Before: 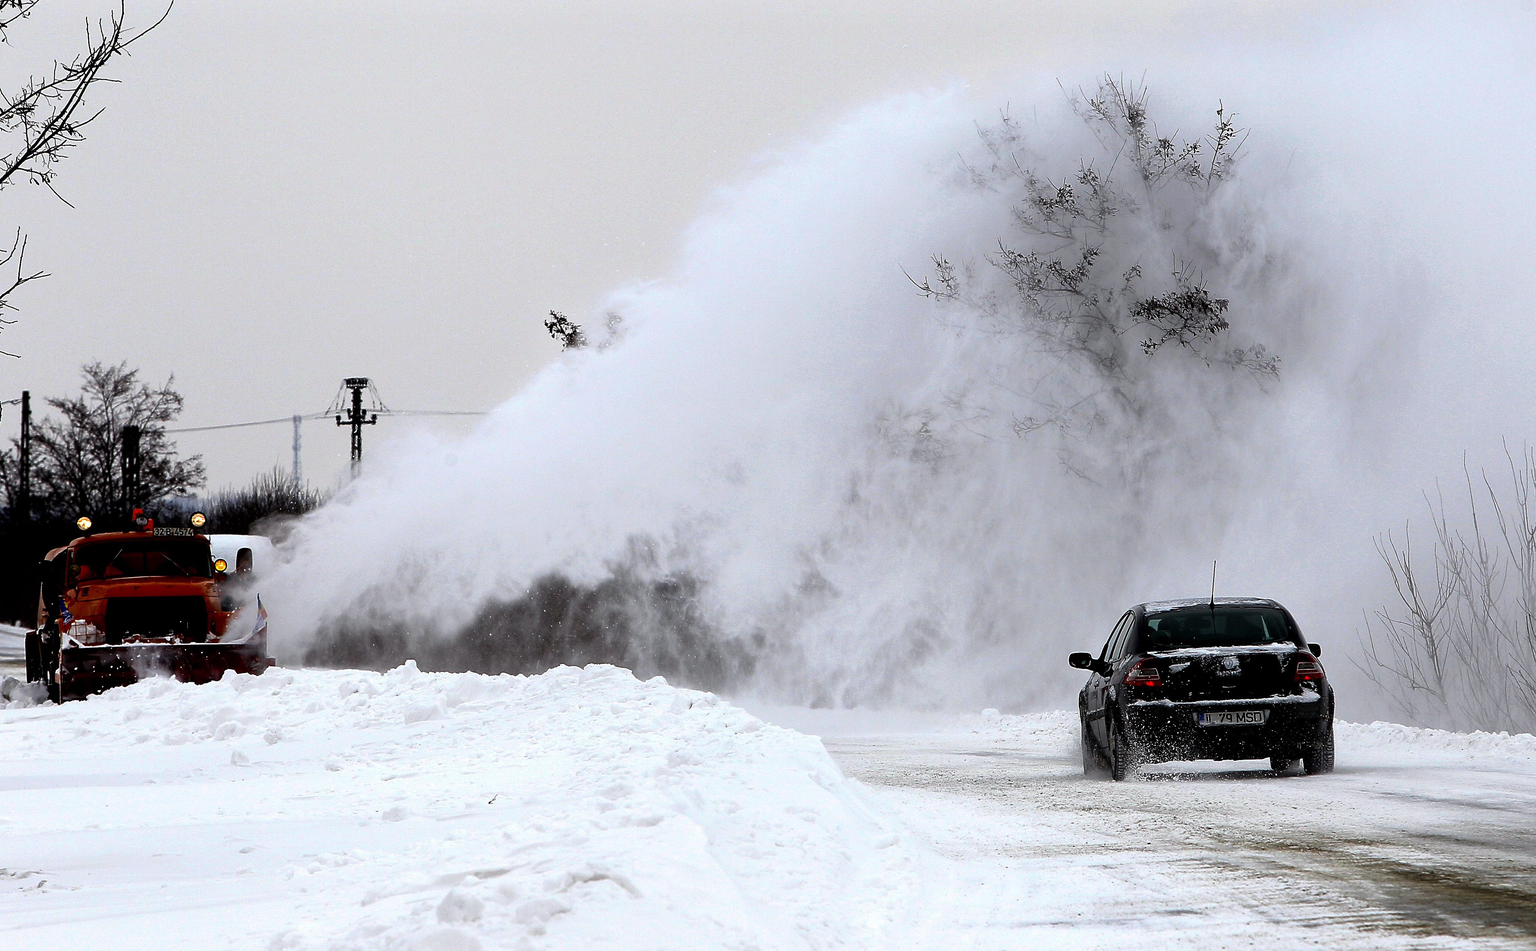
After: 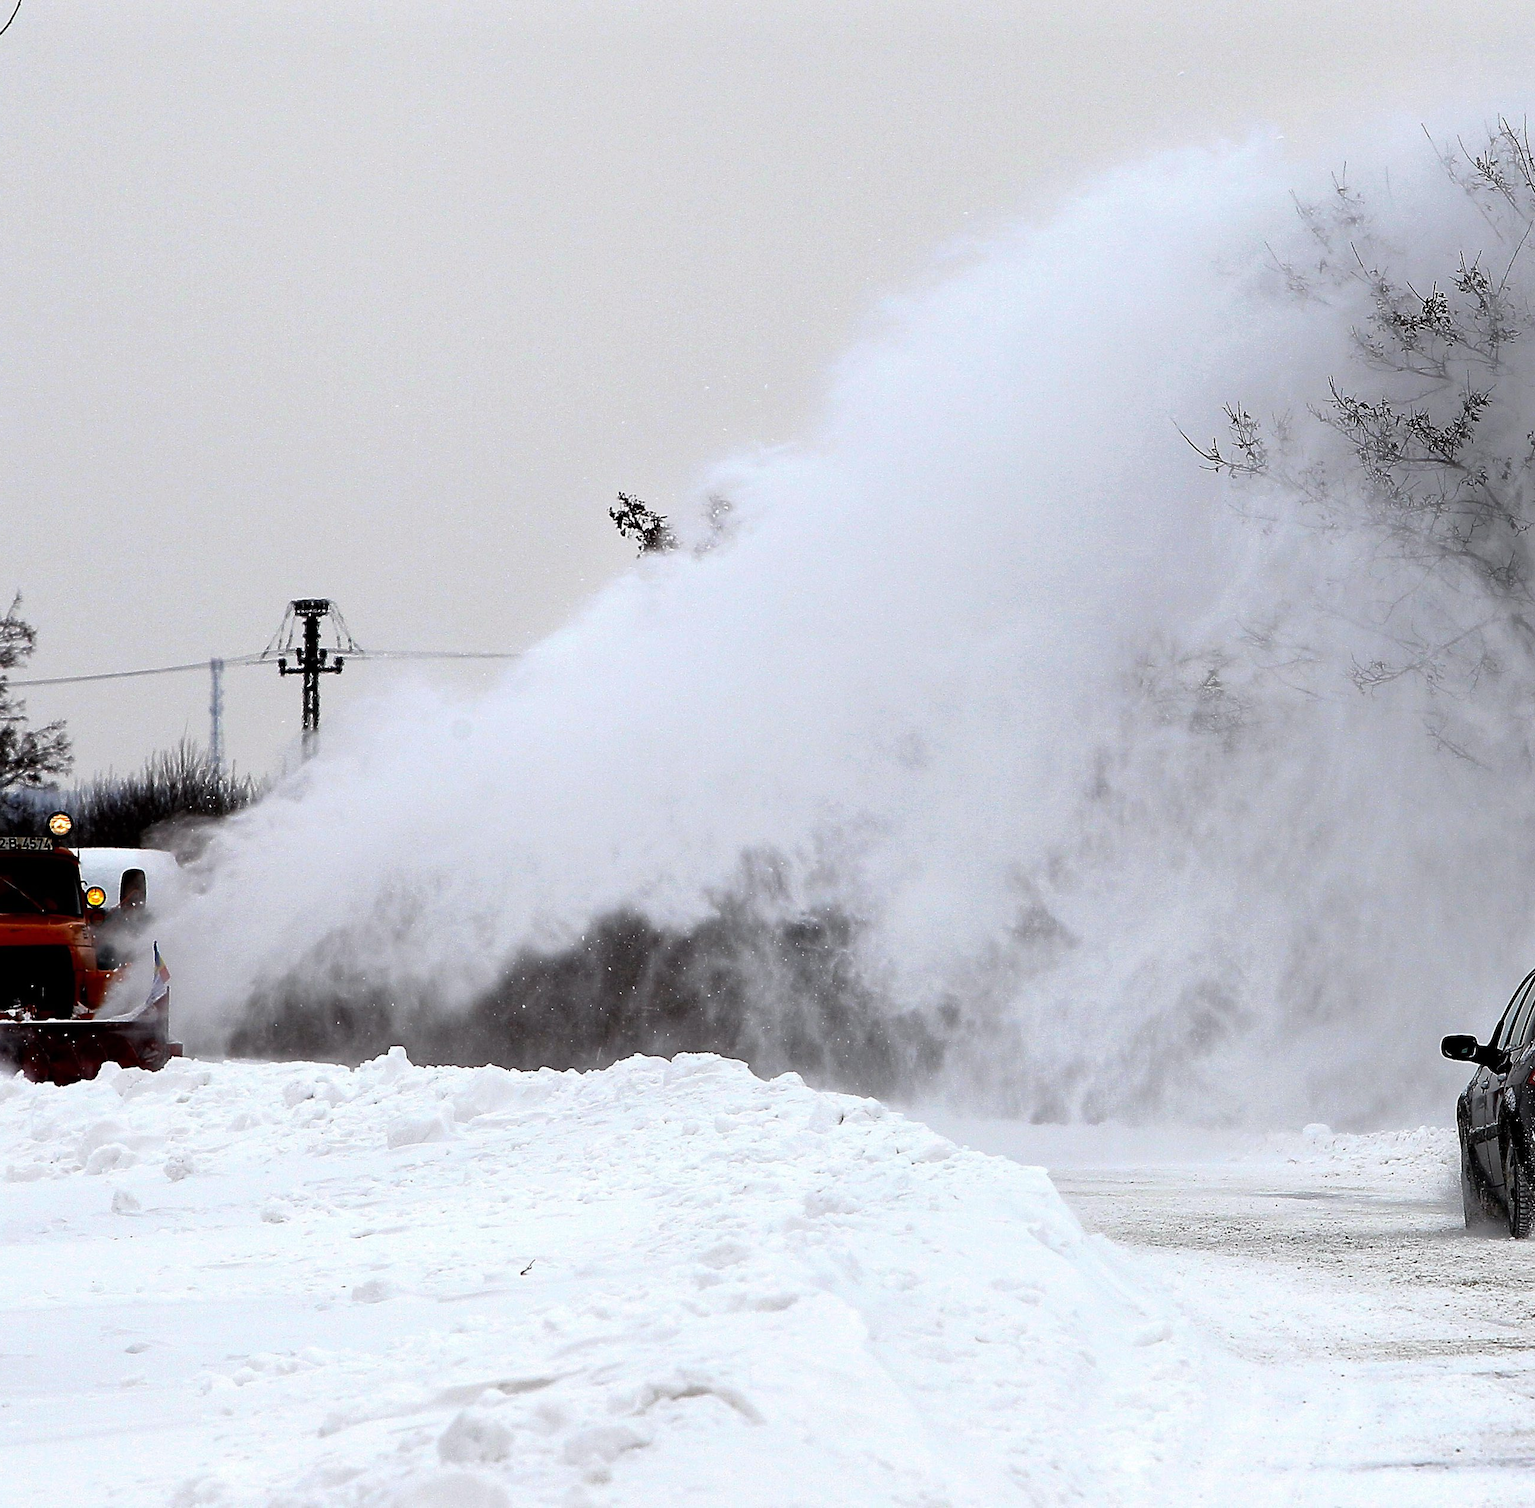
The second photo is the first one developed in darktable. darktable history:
crop: left 10.456%, right 26.492%
